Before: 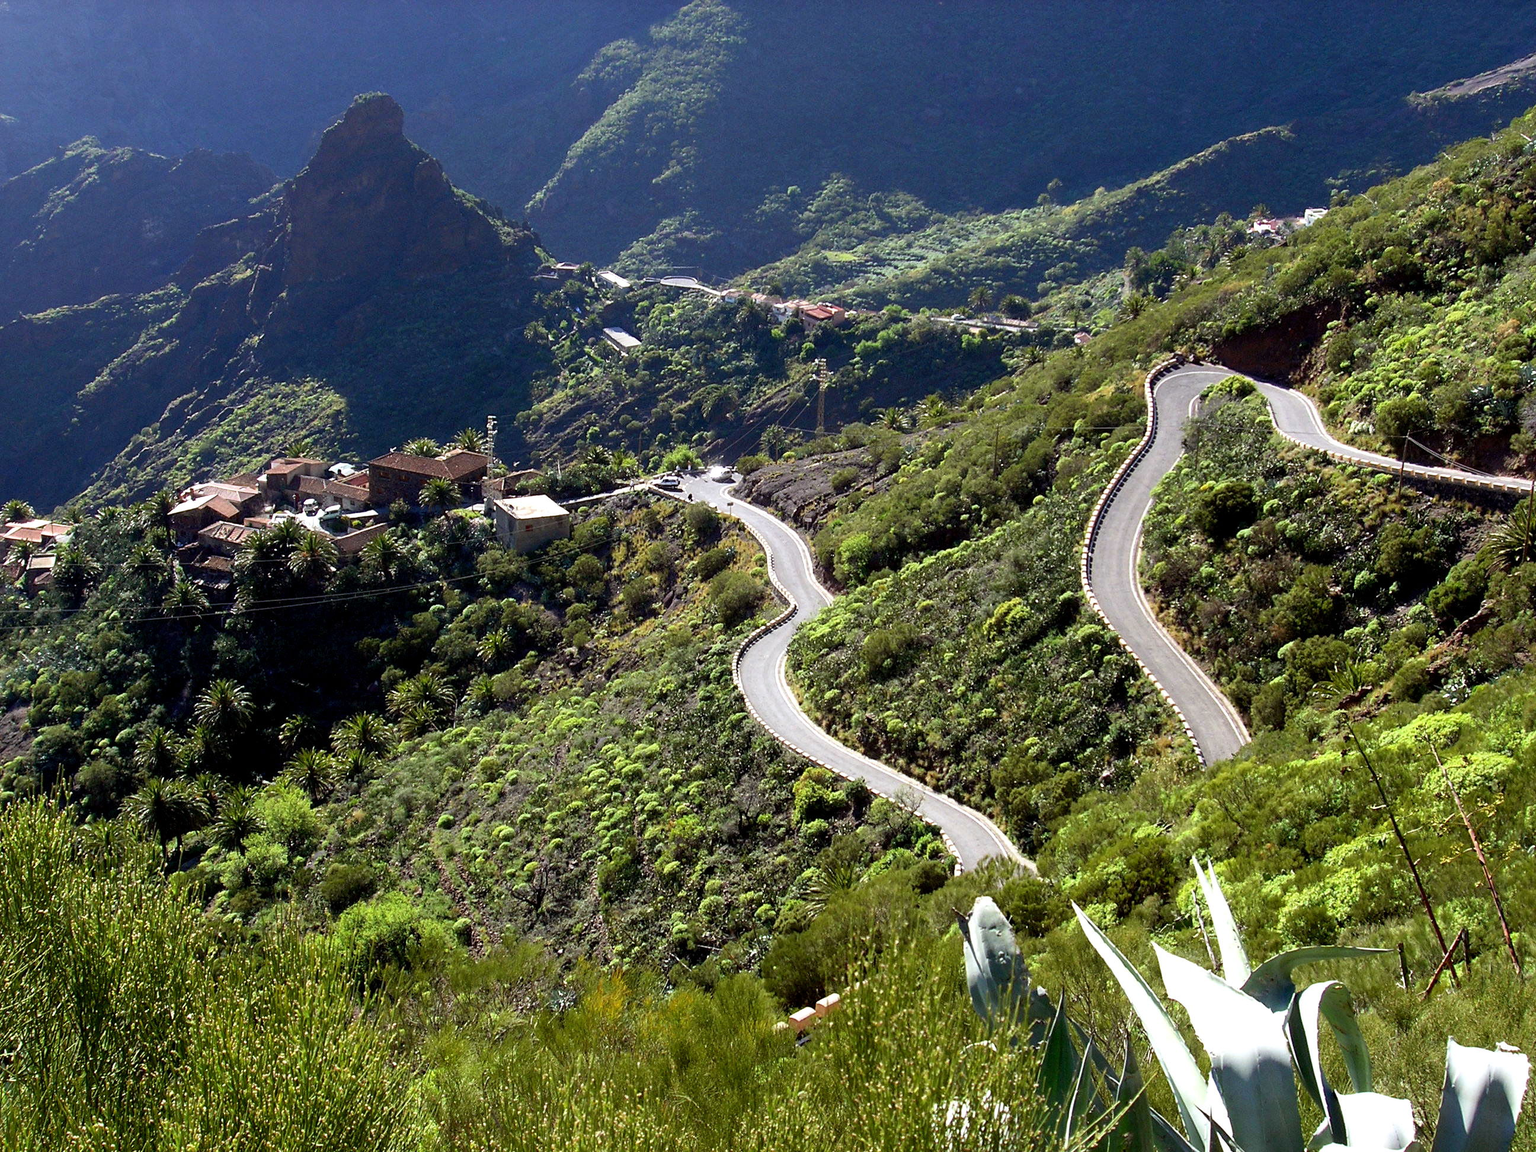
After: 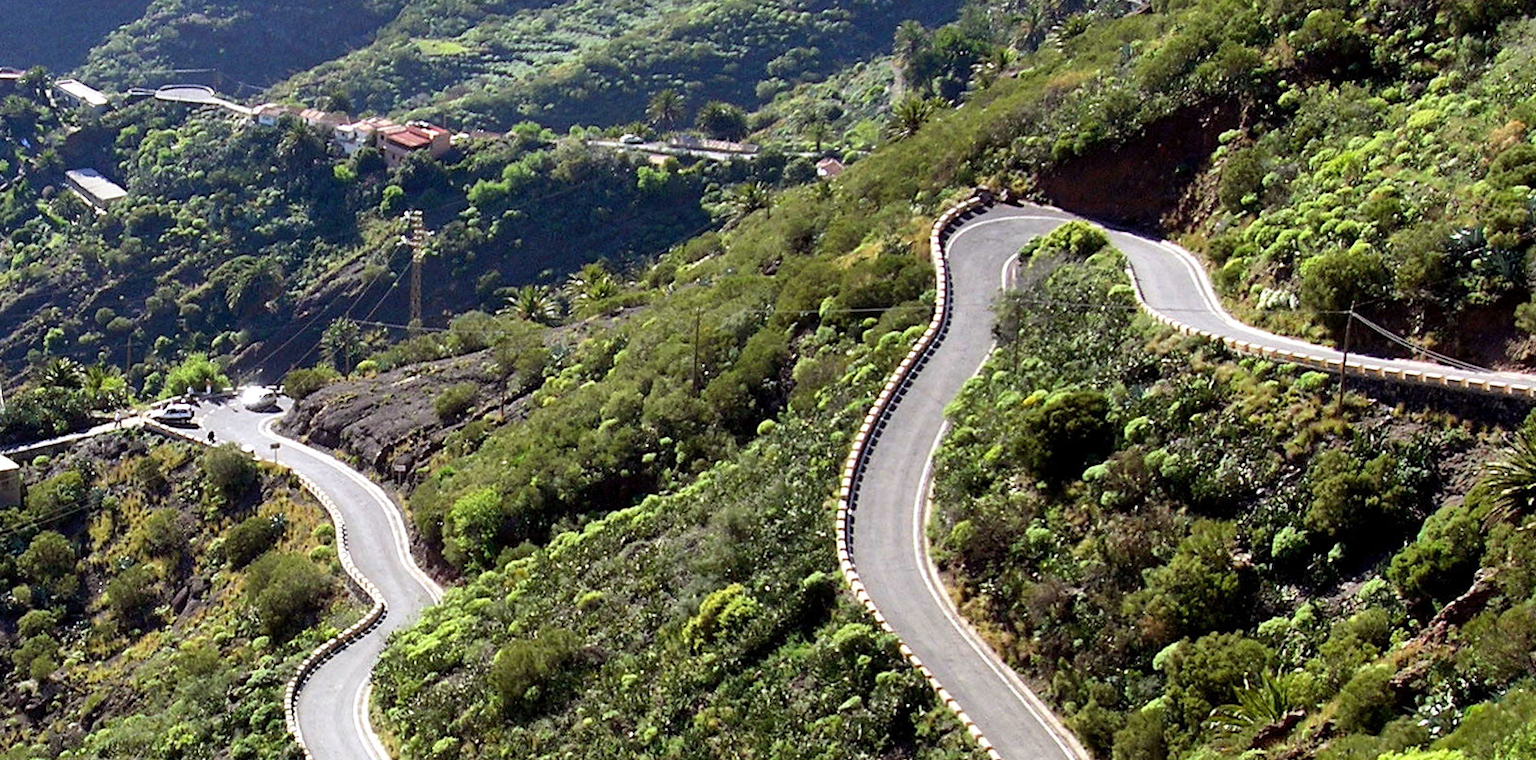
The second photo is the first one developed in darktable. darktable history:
shadows and highlights: soften with gaussian
rotate and perspective: rotation -1.42°, crop left 0.016, crop right 0.984, crop top 0.035, crop bottom 0.965
tone equalizer: on, module defaults
crop: left 36.005%, top 18.293%, right 0.31%, bottom 38.444%
